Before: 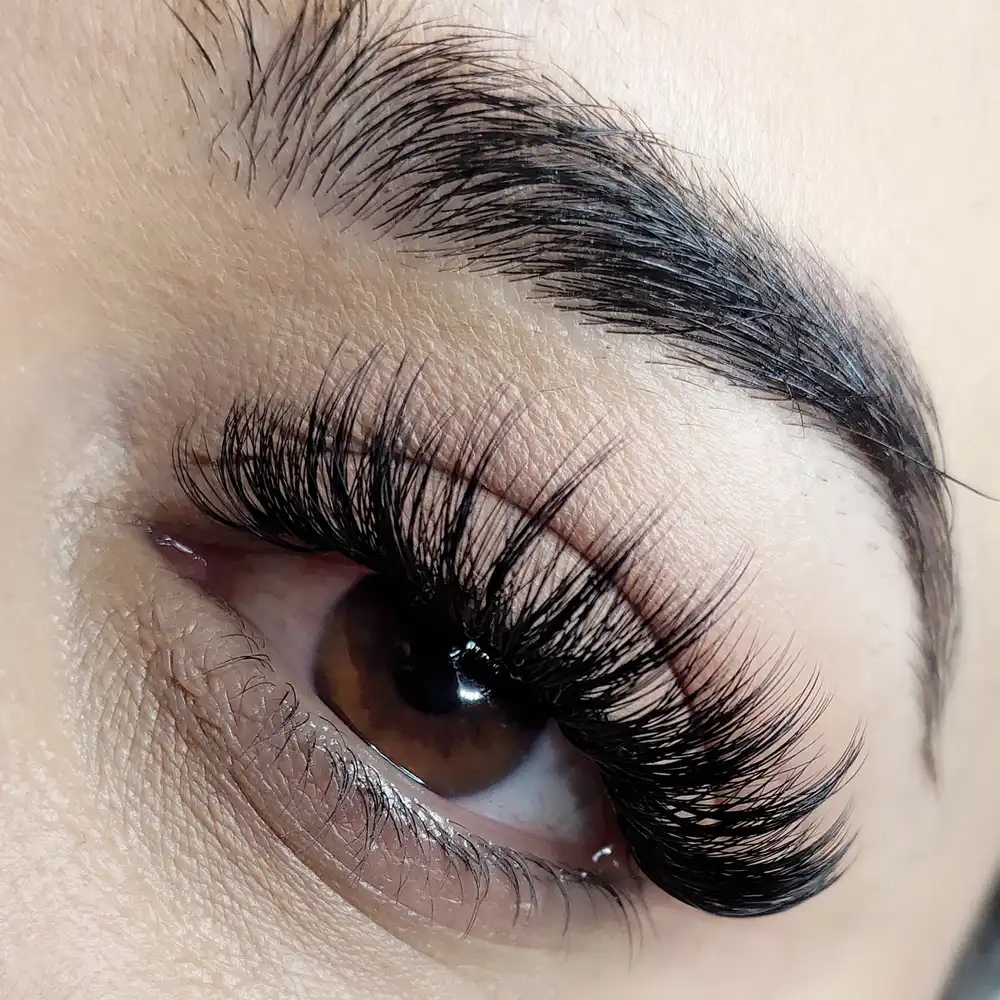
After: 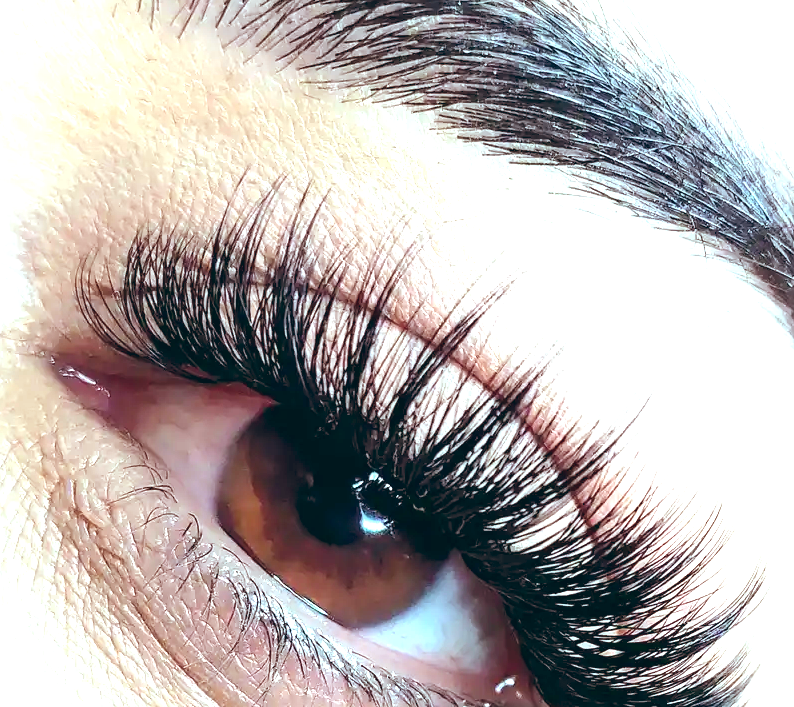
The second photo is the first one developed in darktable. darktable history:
crop: left 9.712%, top 16.928%, right 10.845%, bottom 12.332%
exposure: black level correction 0, exposure 1.7 EV, compensate exposure bias true, compensate highlight preservation false
color balance: lift [1.003, 0.993, 1.001, 1.007], gamma [1.018, 1.072, 0.959, 0.928], gain [0.974, 0.873, 1.031, 1.127]
